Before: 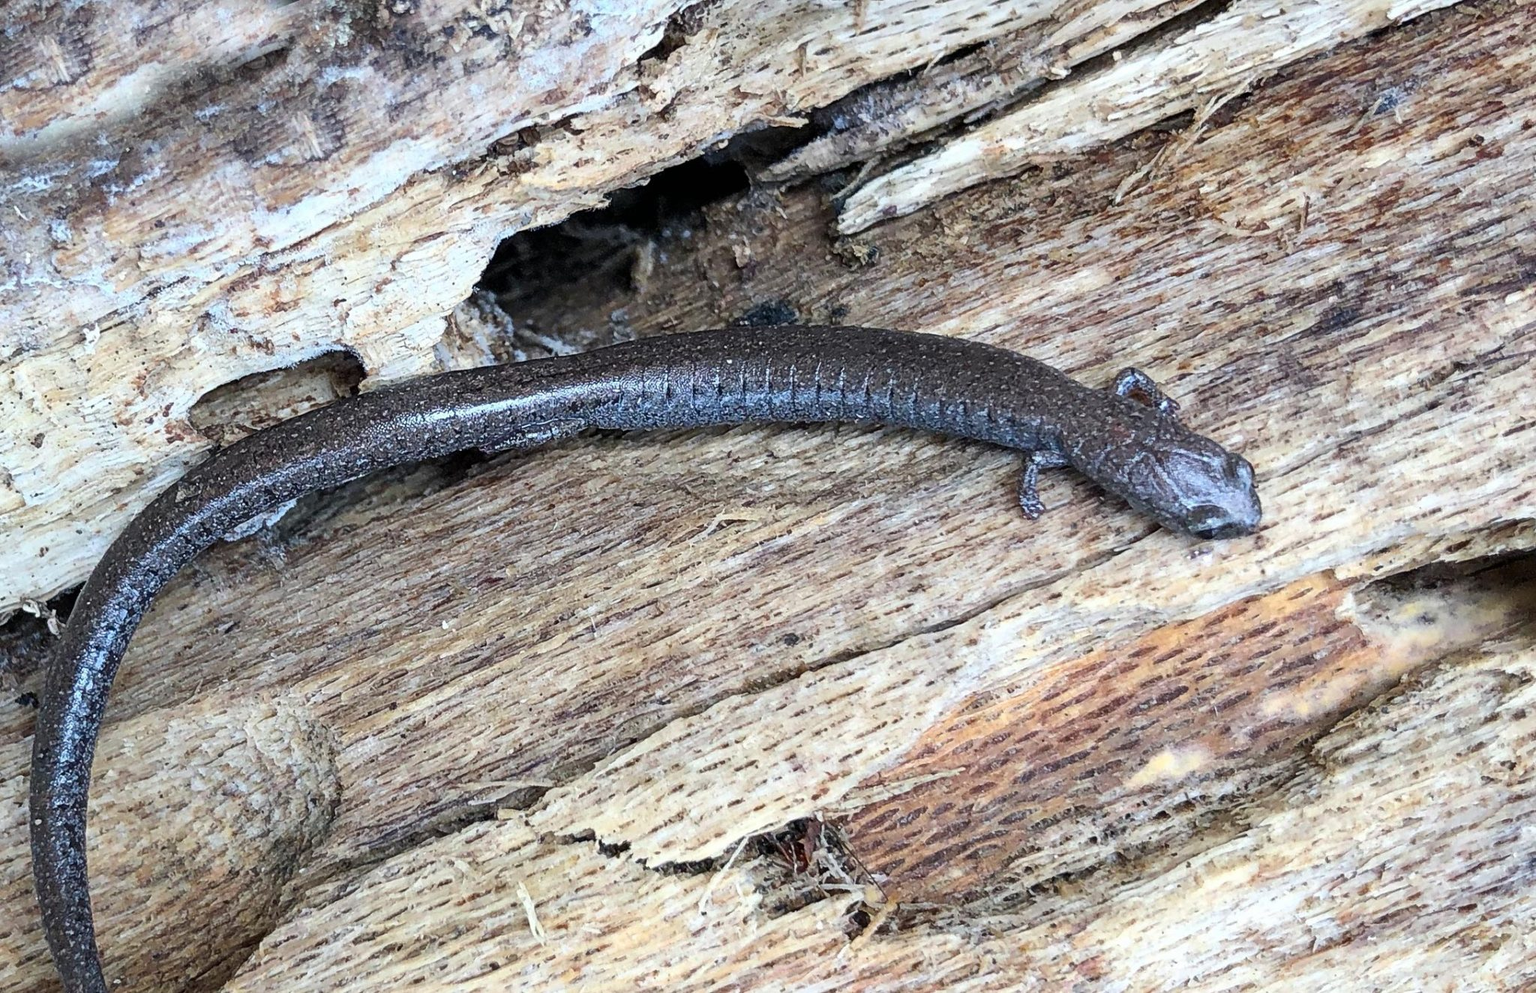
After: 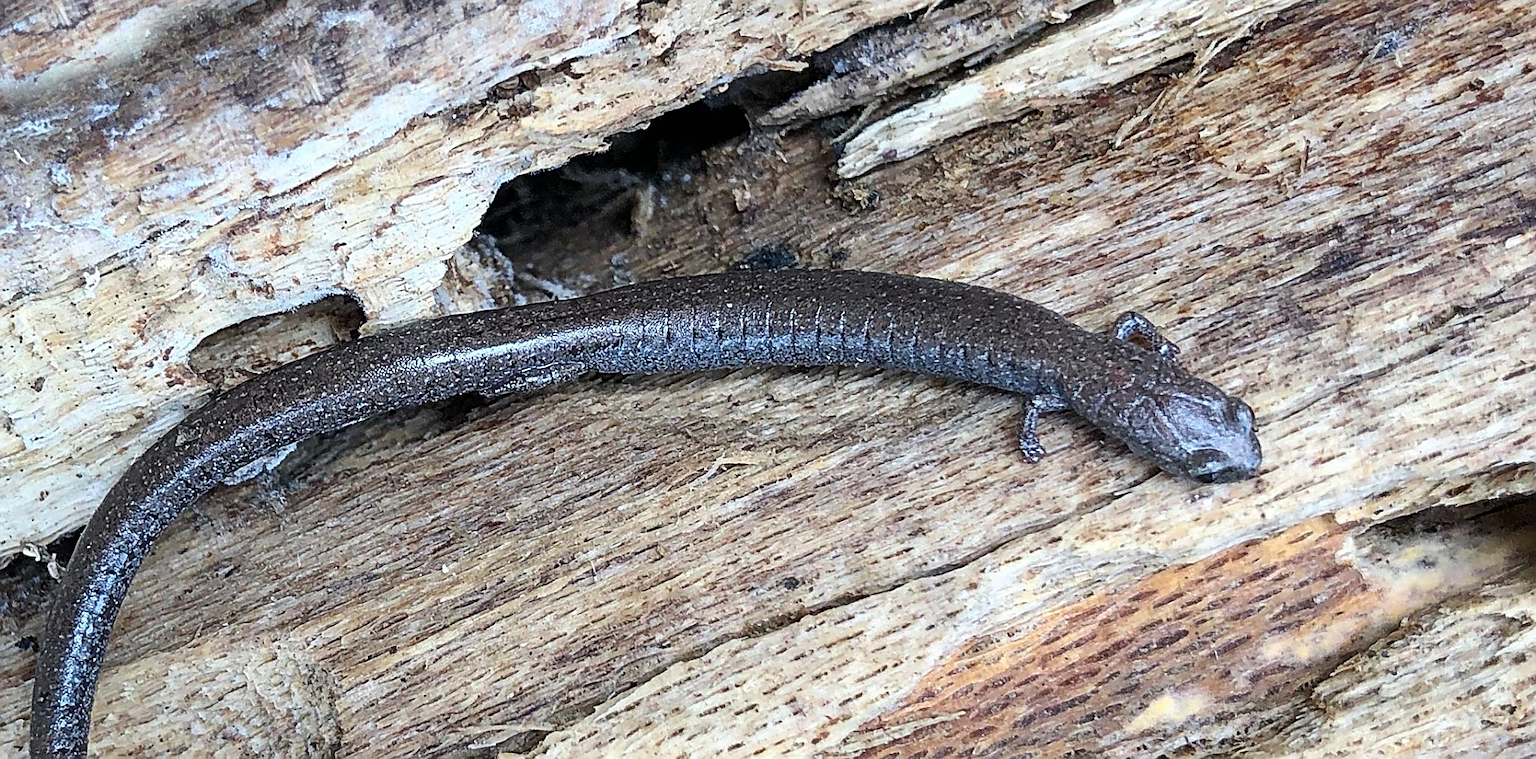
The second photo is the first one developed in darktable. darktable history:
crop: top 5.674%, bottom 17.839%
sharpen: on, module defaults
